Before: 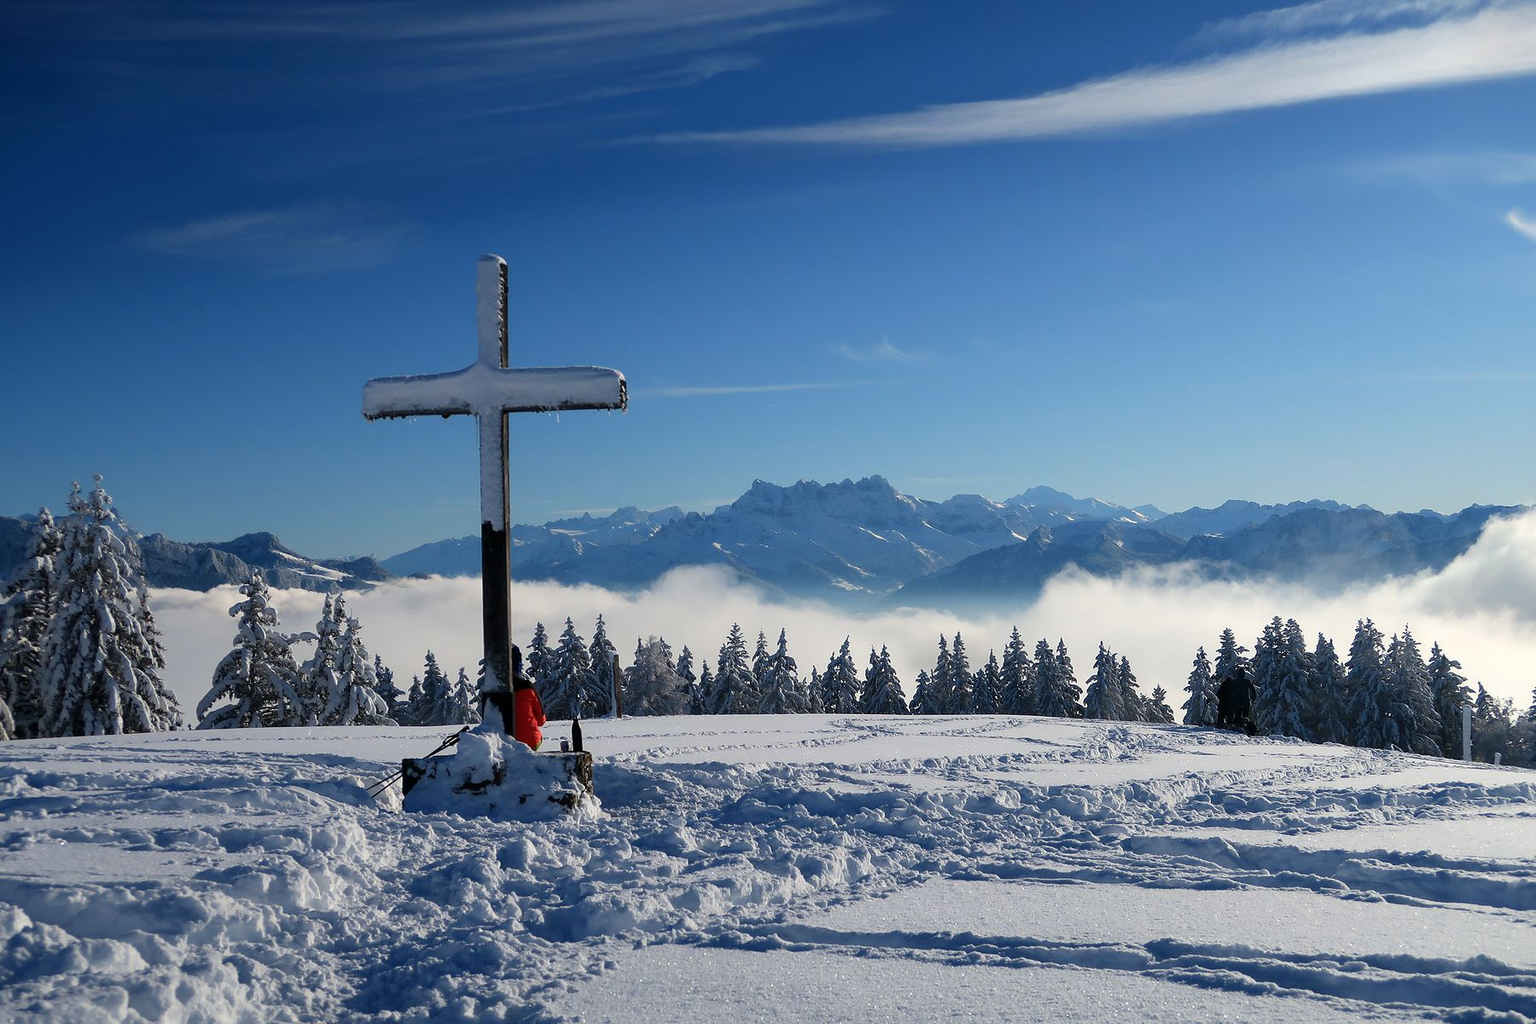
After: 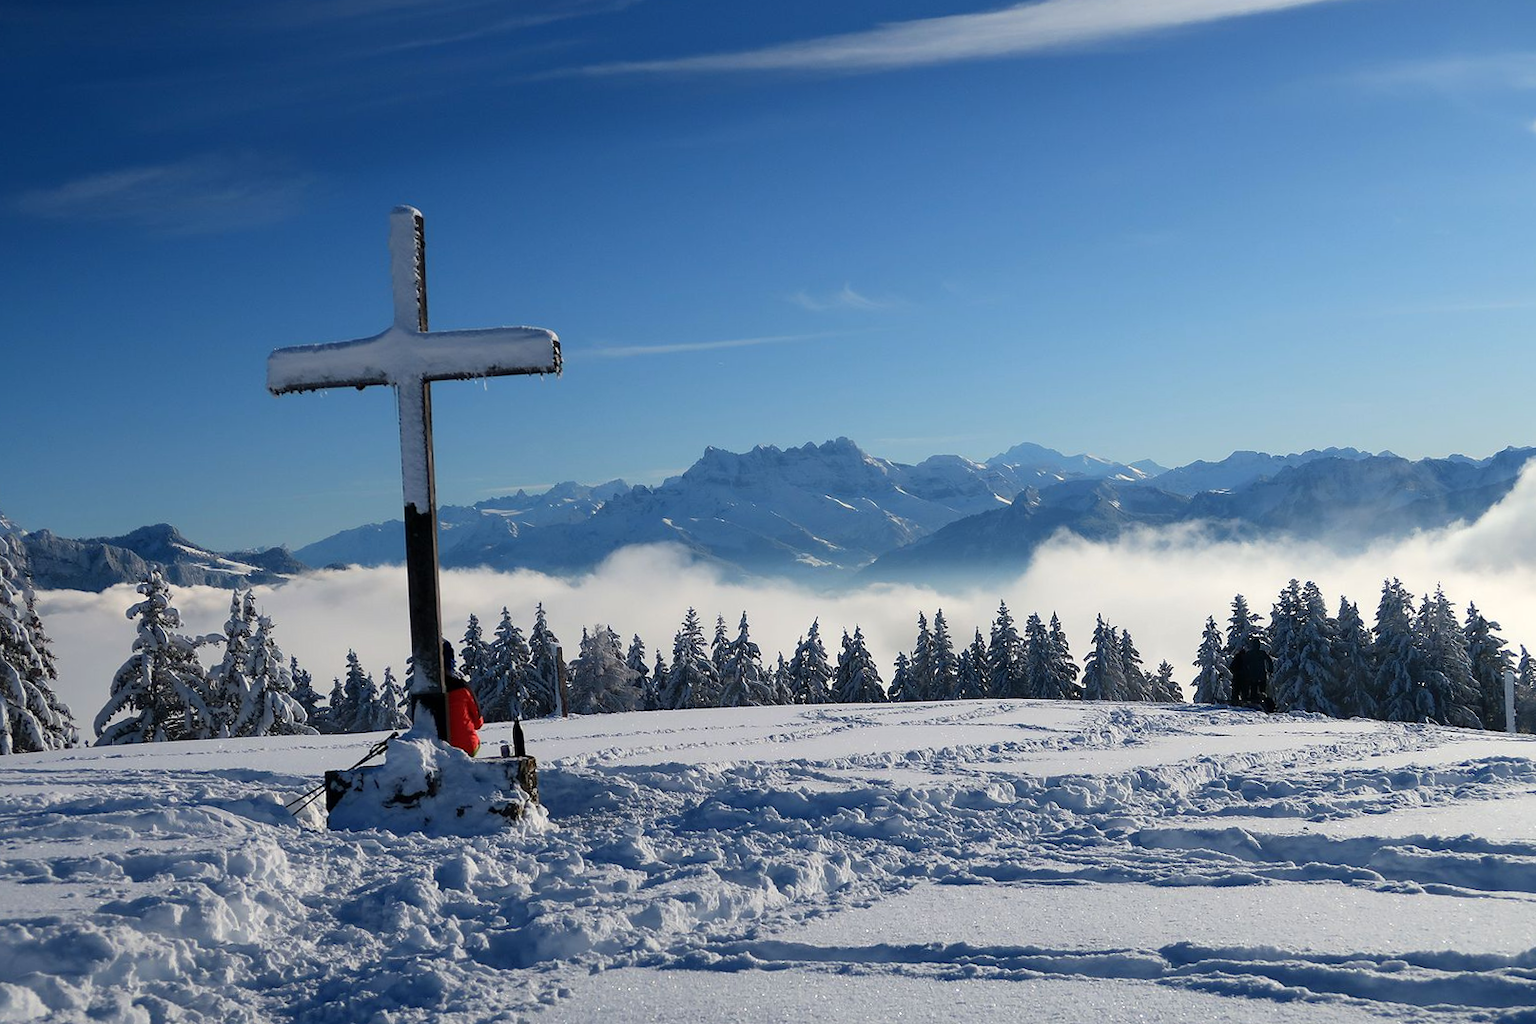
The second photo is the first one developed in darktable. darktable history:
crop and rotate: angle 1.96°, left 5.673%, top 5.673%
shadows and highlights: radius 93.07, shadows -14.46, white point adjustment 0.23, highlights 31.48, compress 48.23%, highlights color adjustment 52.79%, soften with gaussian
